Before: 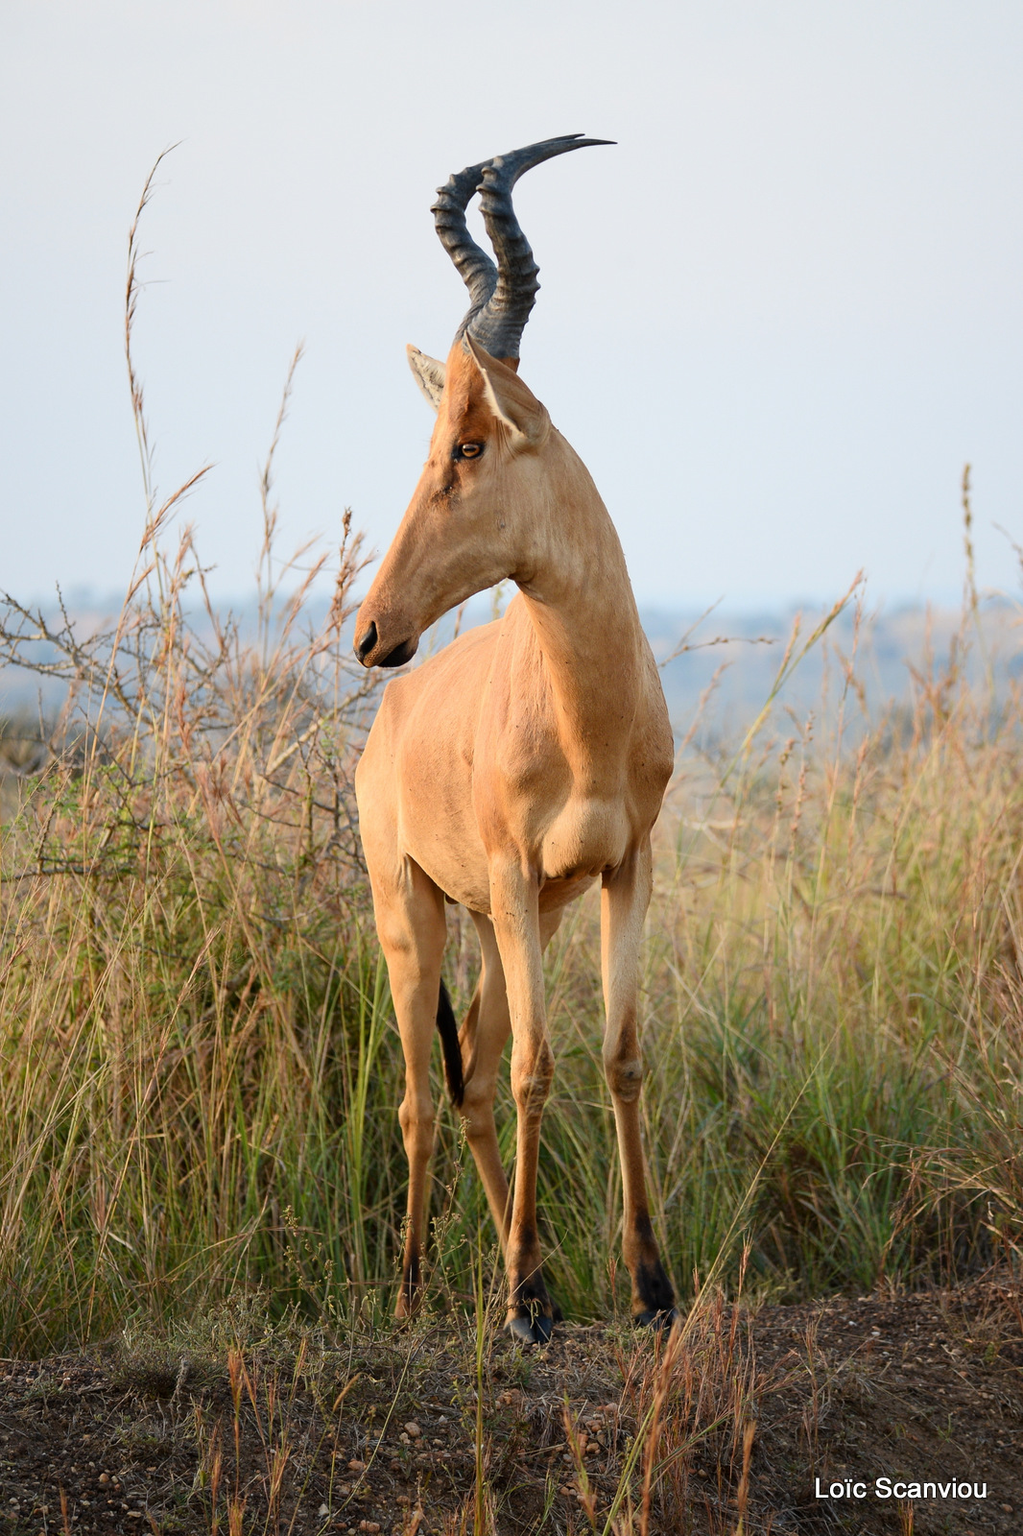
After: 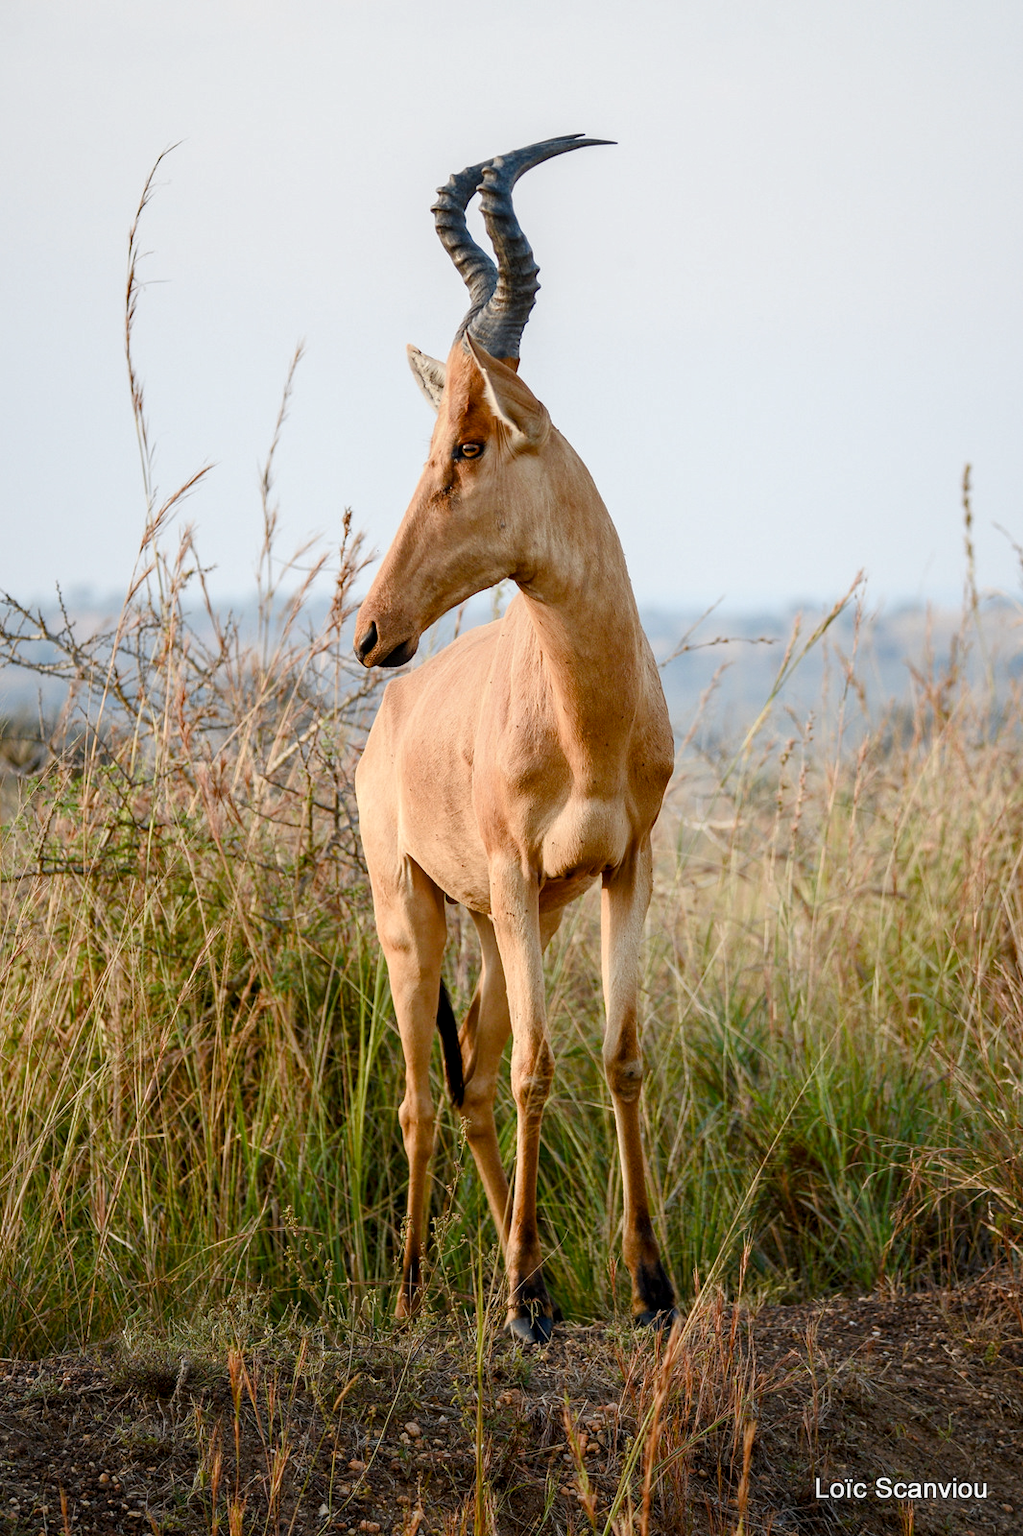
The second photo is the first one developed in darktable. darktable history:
color balance rgb: perceptual saturation grading › global saturation 0.119%, perceptual saturation grading › highlights -33.518%, perceptual saturation grading › mid-tones 15.056%, perceptual saturation grading › shadows 48.049%
local contrast: detail 130%
